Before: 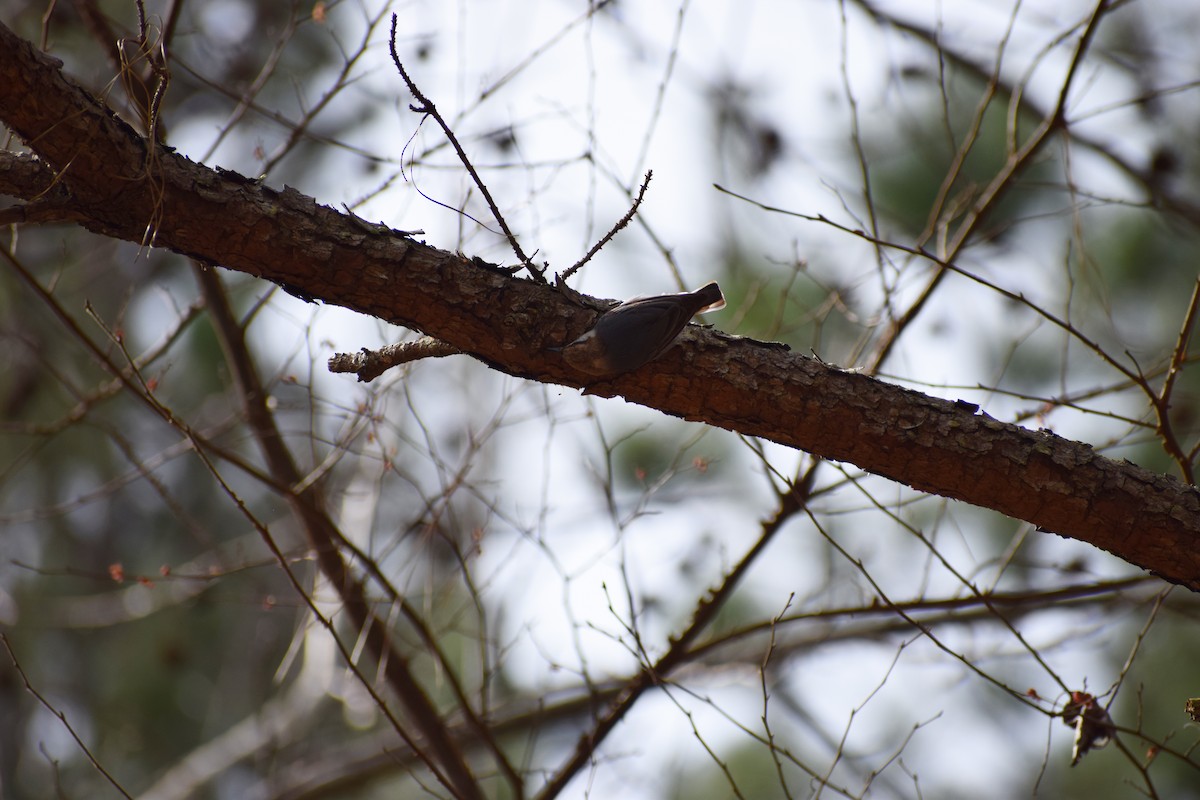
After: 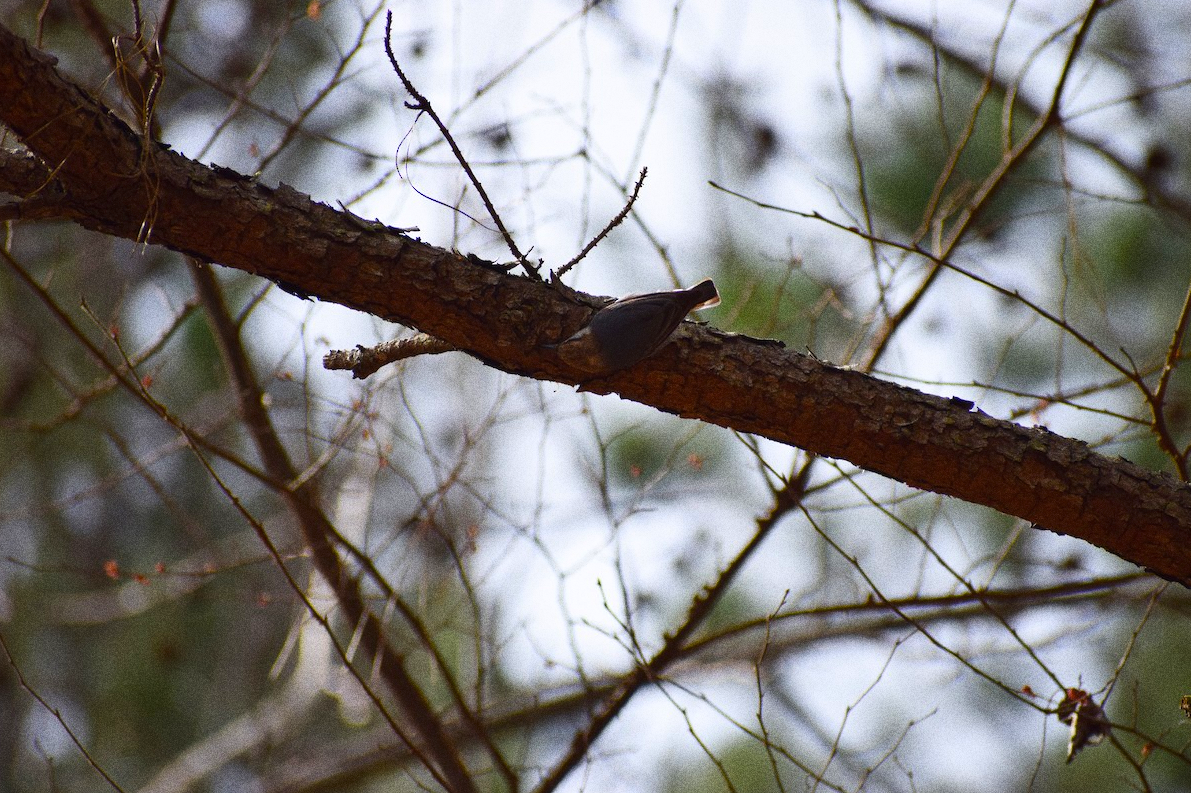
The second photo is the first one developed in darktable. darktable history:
grain: coarseness 0.09 ISO, strength 40%
crop: left 0.434%, top 0.485%, right 0.244%, bottom 0.386%
color balance rgb: perceptual saturation grading › global saturation 20%, global vibrance 20%
